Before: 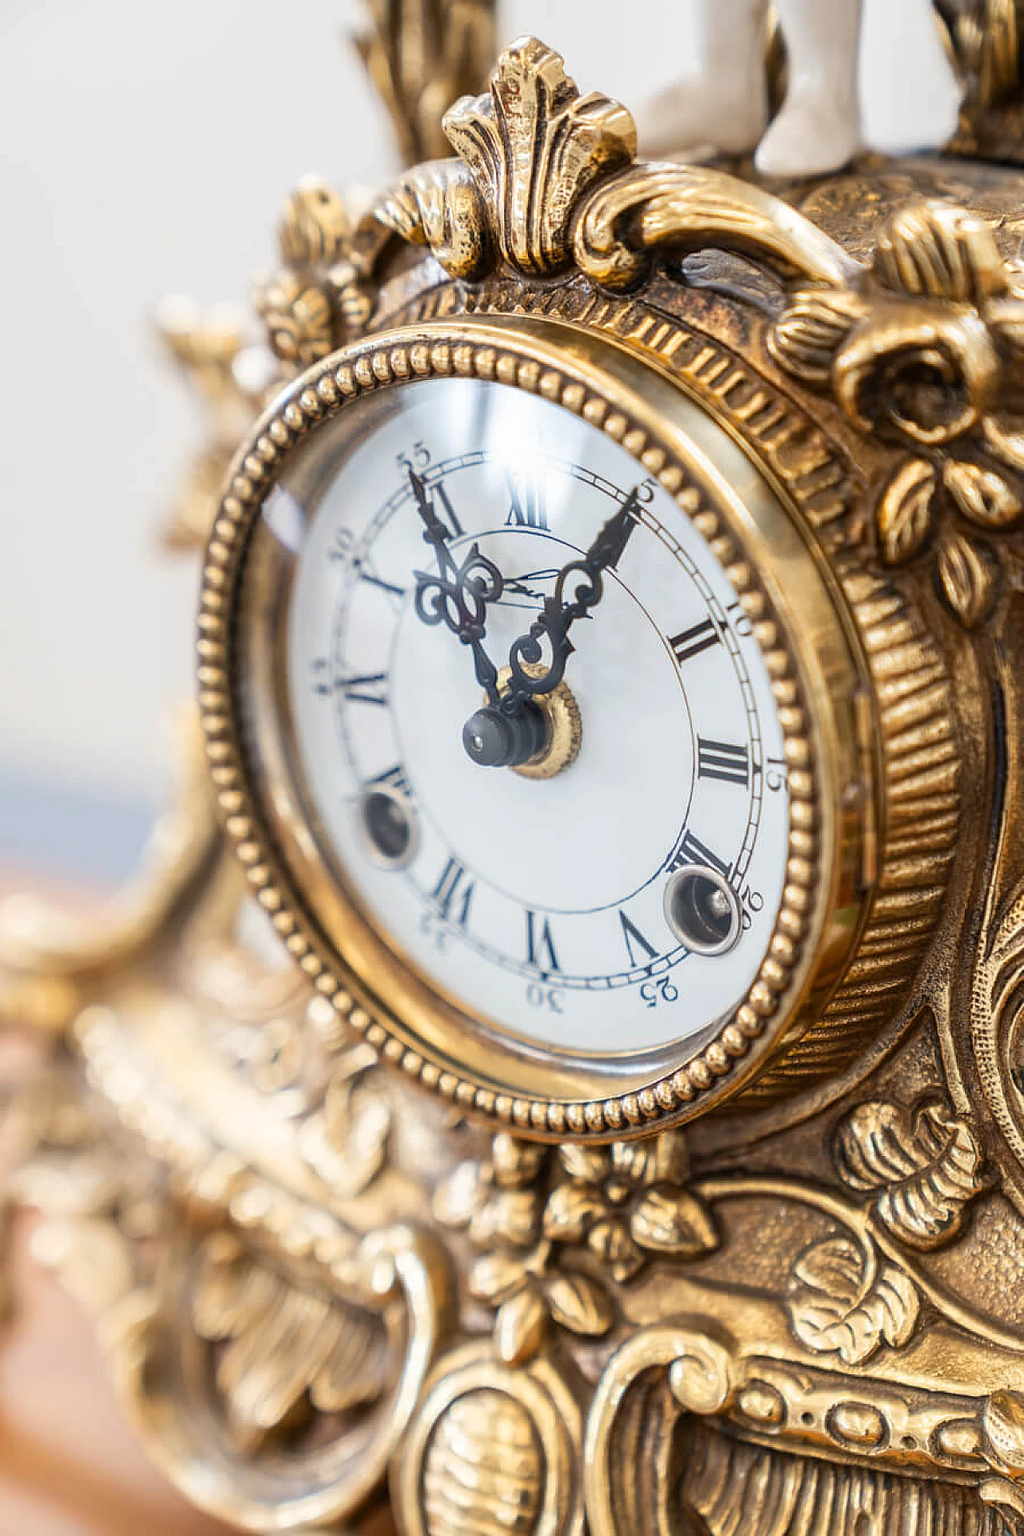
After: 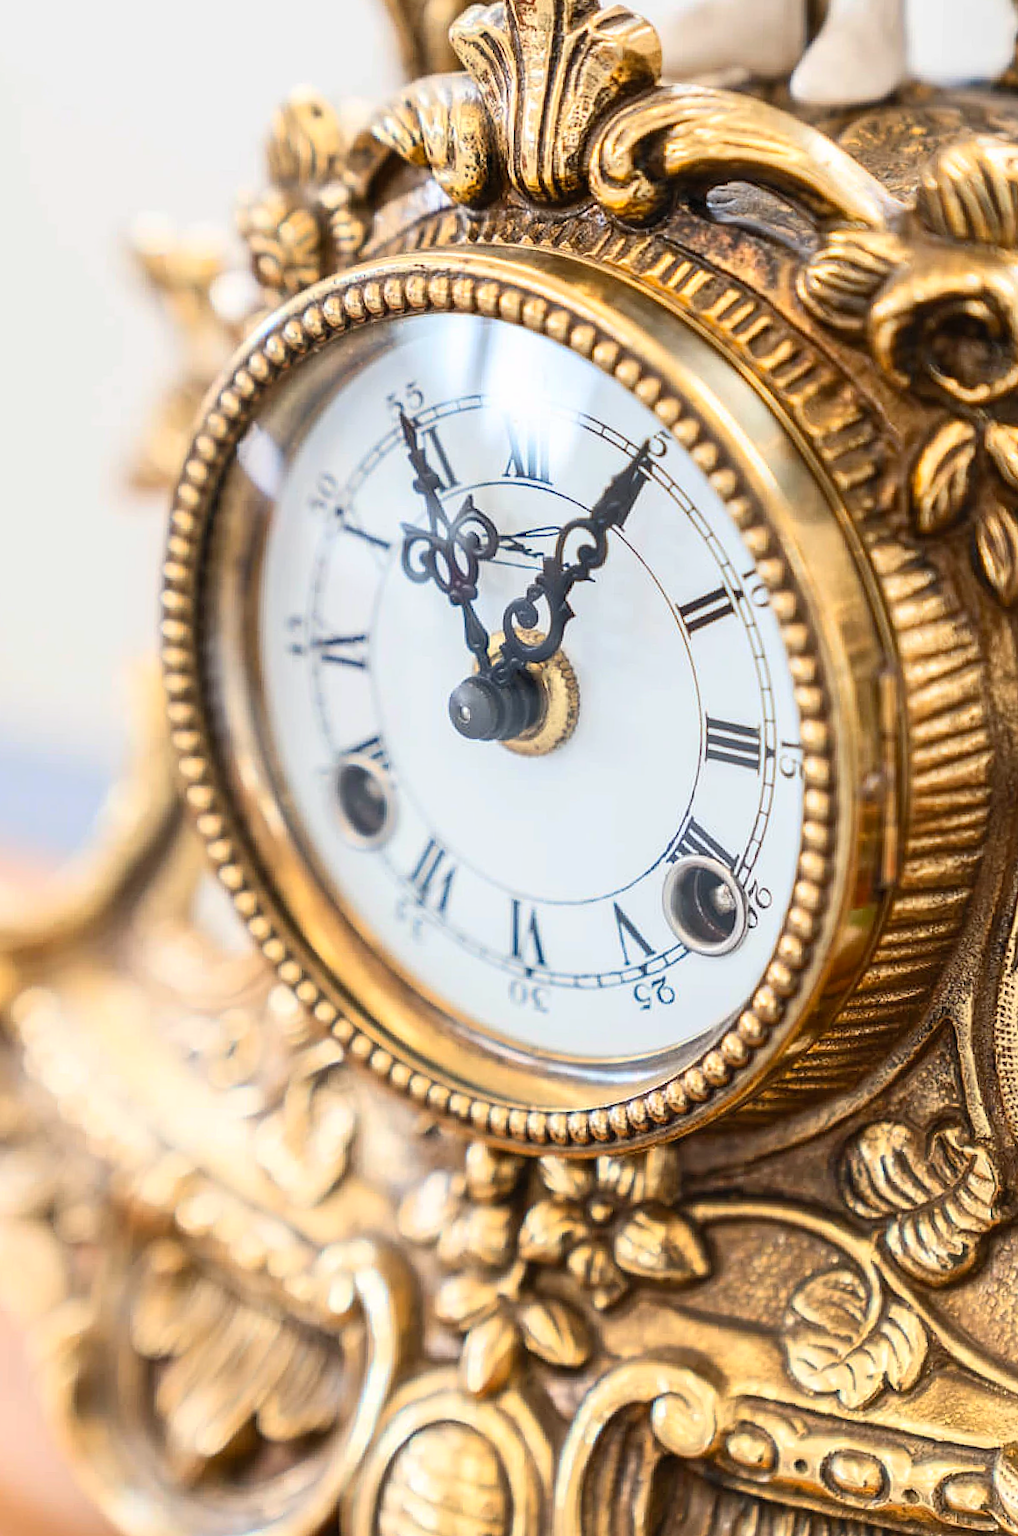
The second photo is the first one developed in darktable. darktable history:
crop and rotate: angle -1.96°, left 3.096%, top 3.671%, right 1.449%, bottom 0.428%
base curve: curves: ch0 [(0, 0) (0.74, 0.67) (1, 1)], preserve colors none
contrast brightness saturation: contrast 0.204, brightness 0.16, saturation 0.228
